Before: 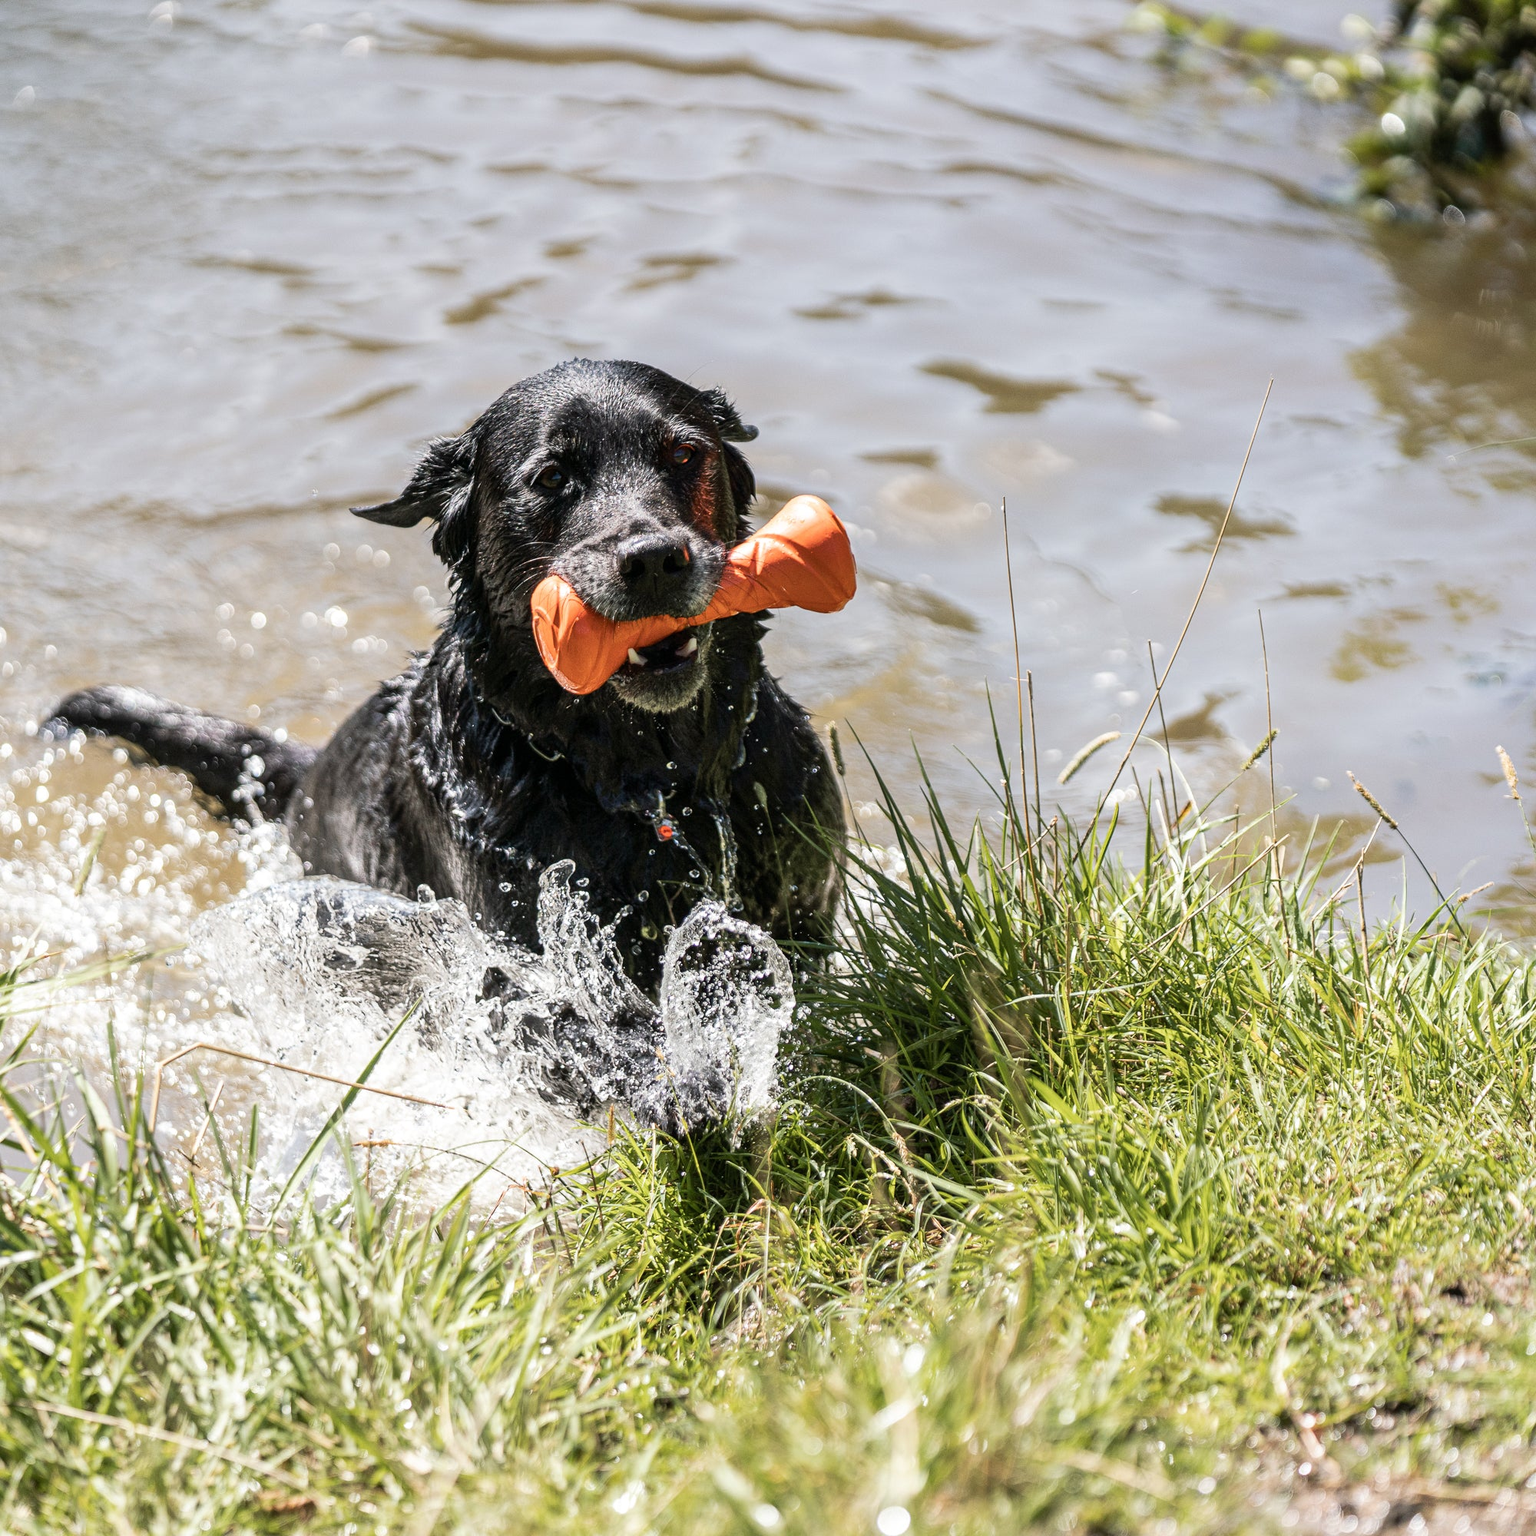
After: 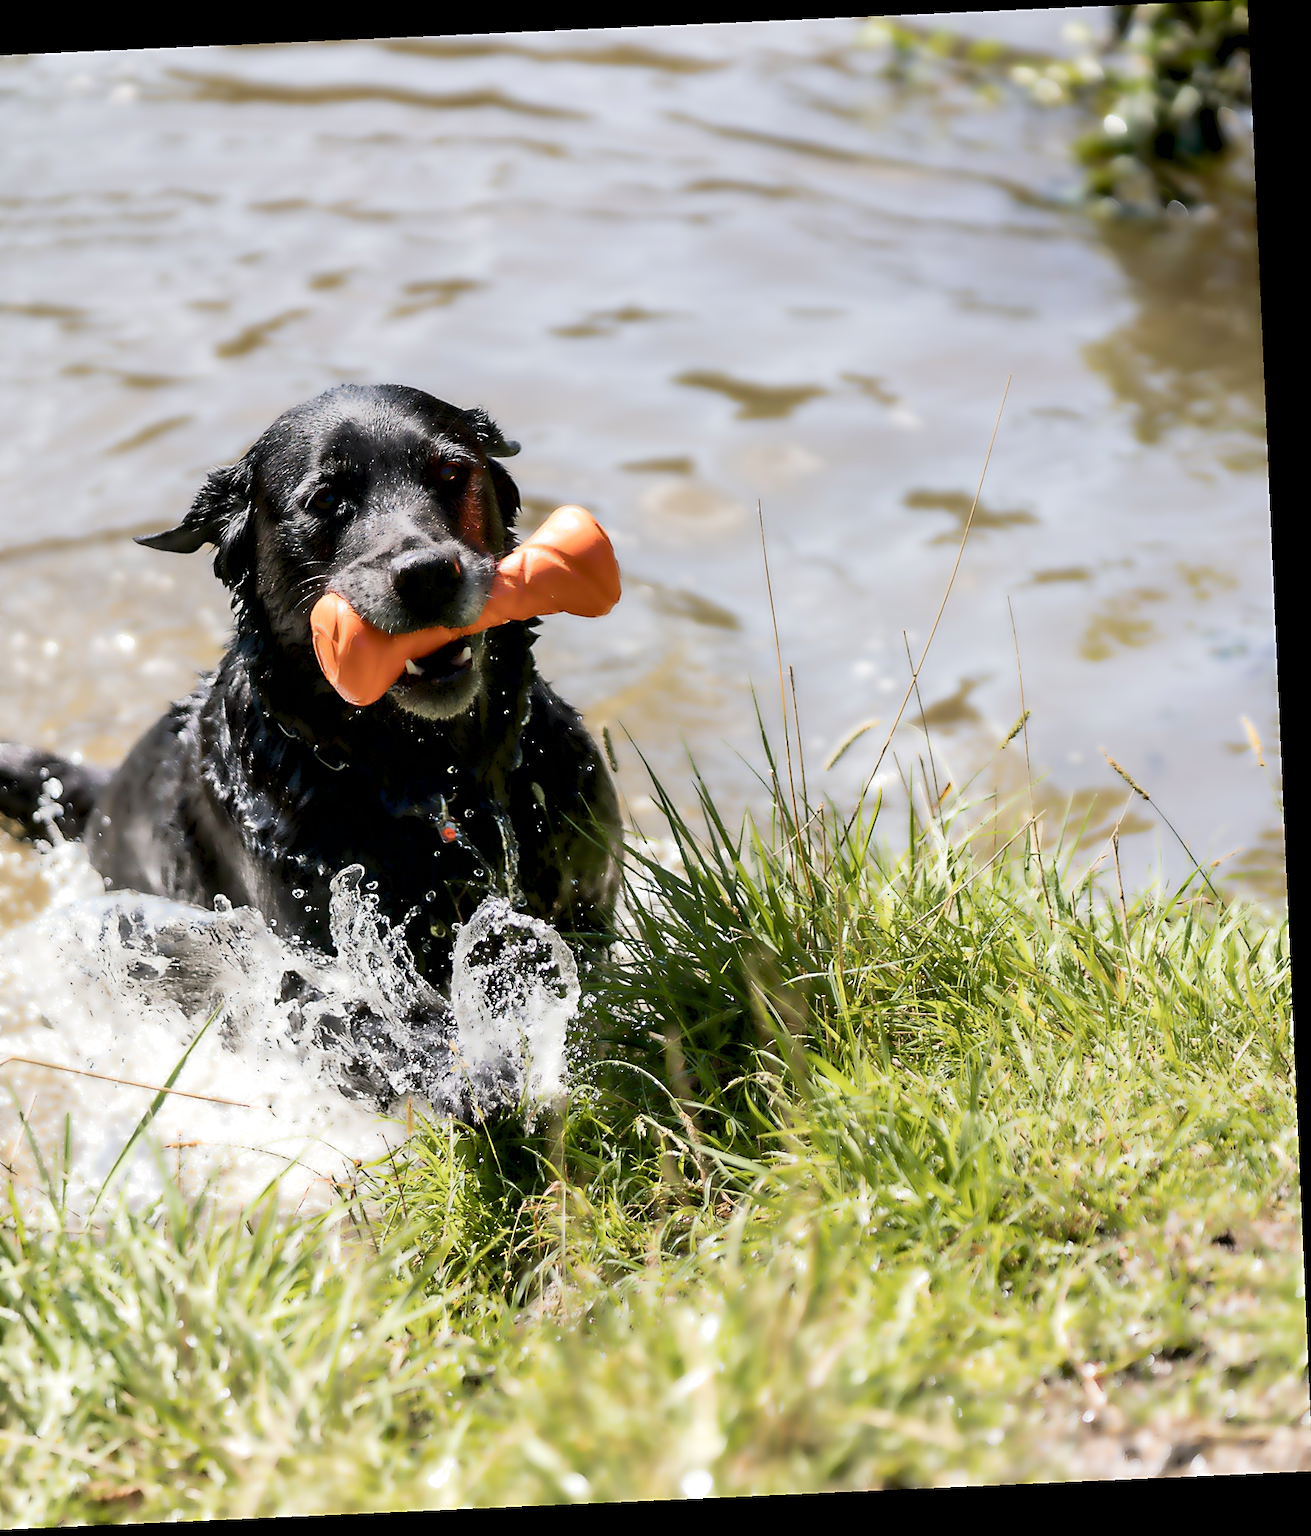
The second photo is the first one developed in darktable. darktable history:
color zones: curves: ch1 [(0.077, 0.436) (0.25, 0.5) (0.75, 0.5)]
crop and rotate: left 14.584%
tone equalizer: on, module defaults
lowpass: radius 4, soften with bilateral filter, unbound 0
rotate and perspective: rotation -2.56°, automatic cropping off
exposure: black level correction 0.009, exposure 0.119 EV, compensate highlight preservation false
sharpen: on, module defaults
